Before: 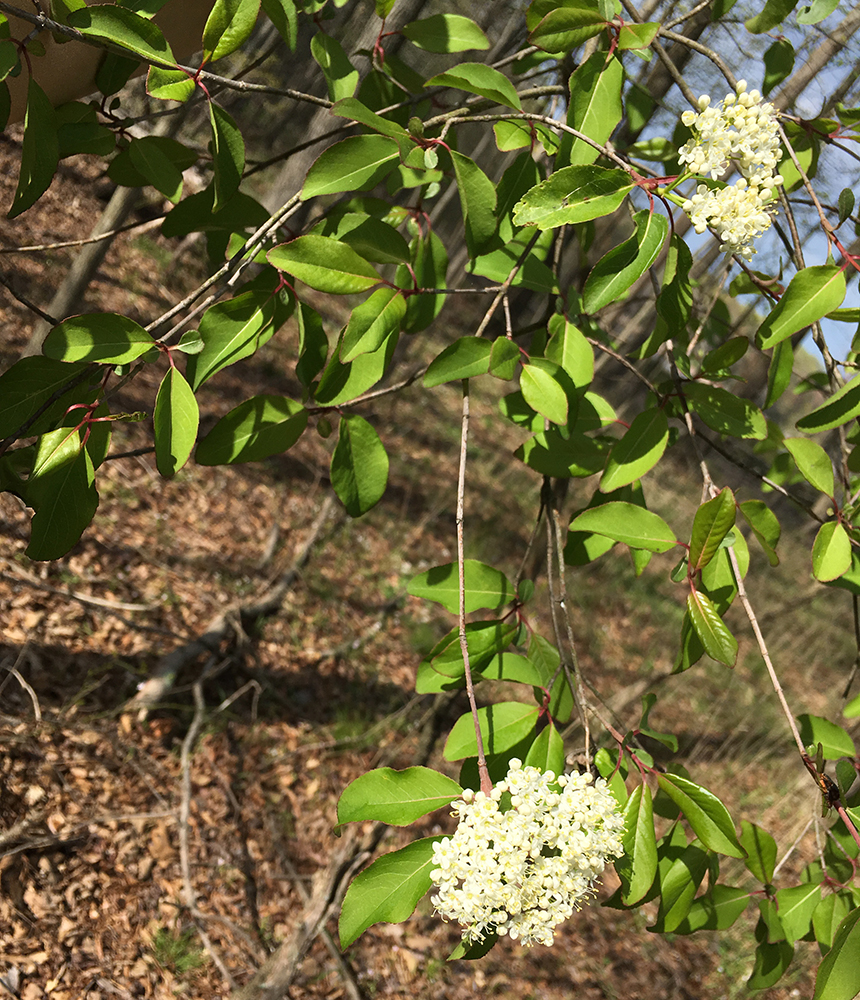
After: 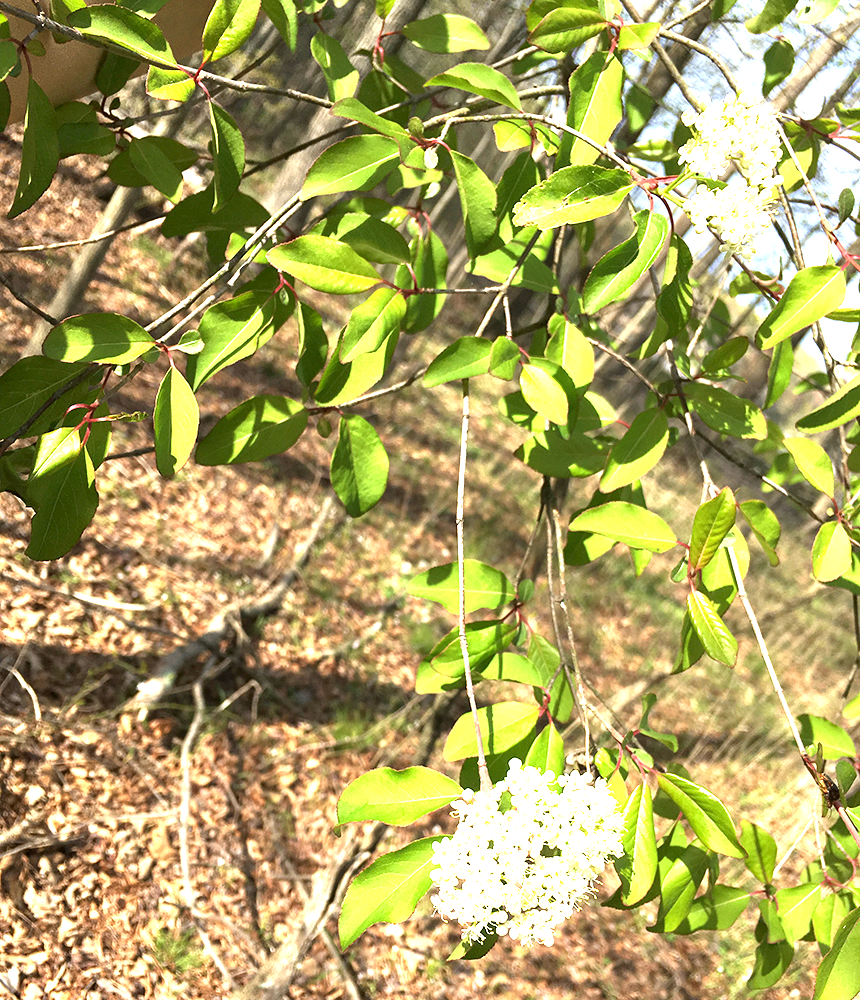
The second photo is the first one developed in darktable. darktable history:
exposure: black level correction 0.001, exposure 1.72 EV, compensate highlight preservation false
